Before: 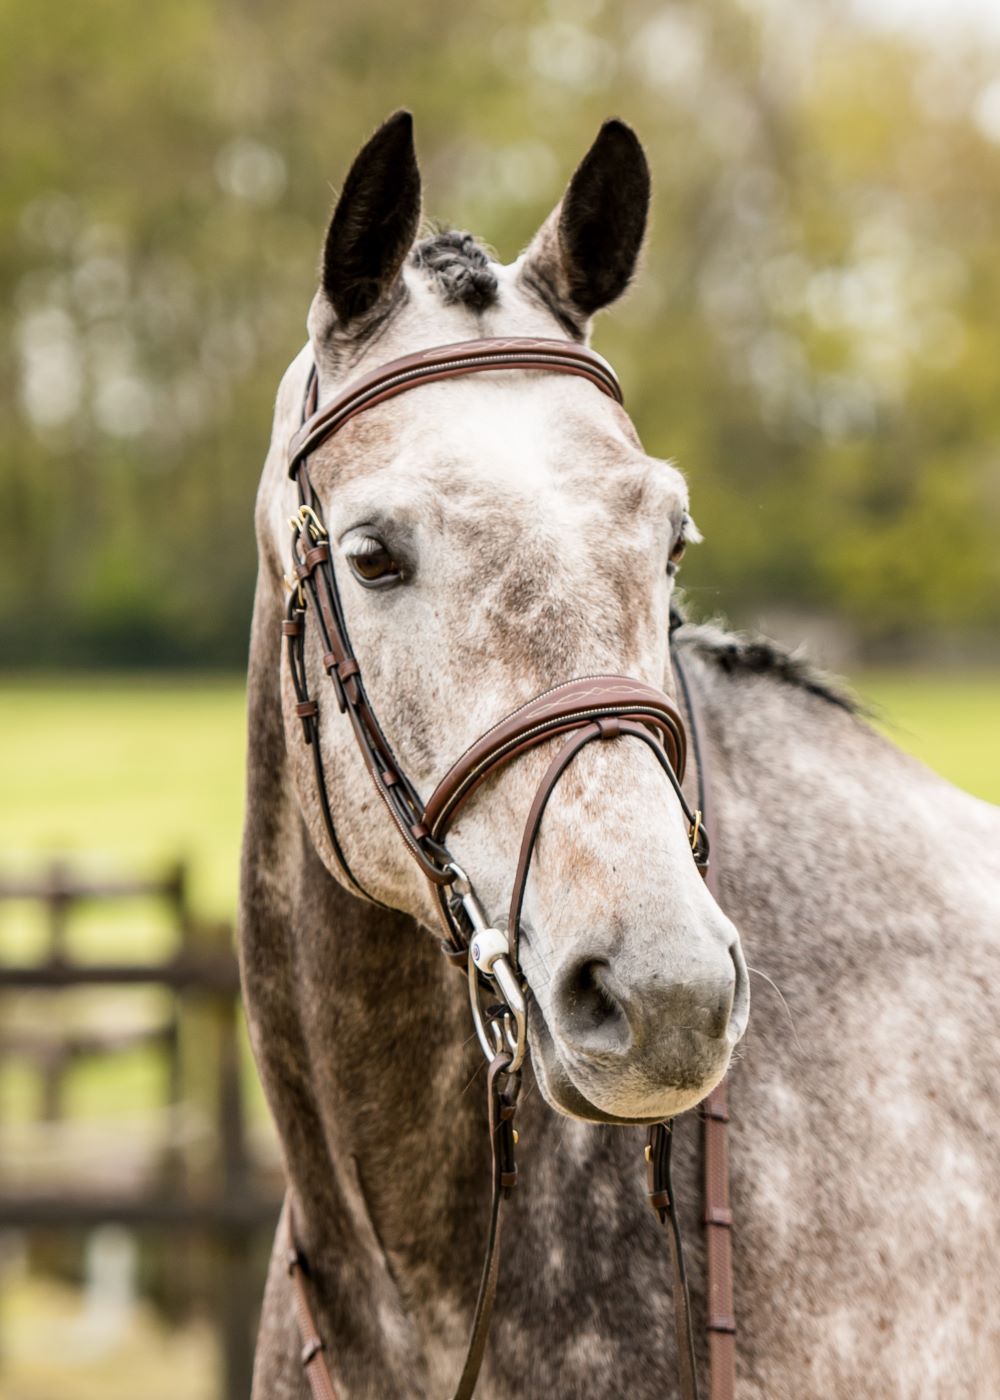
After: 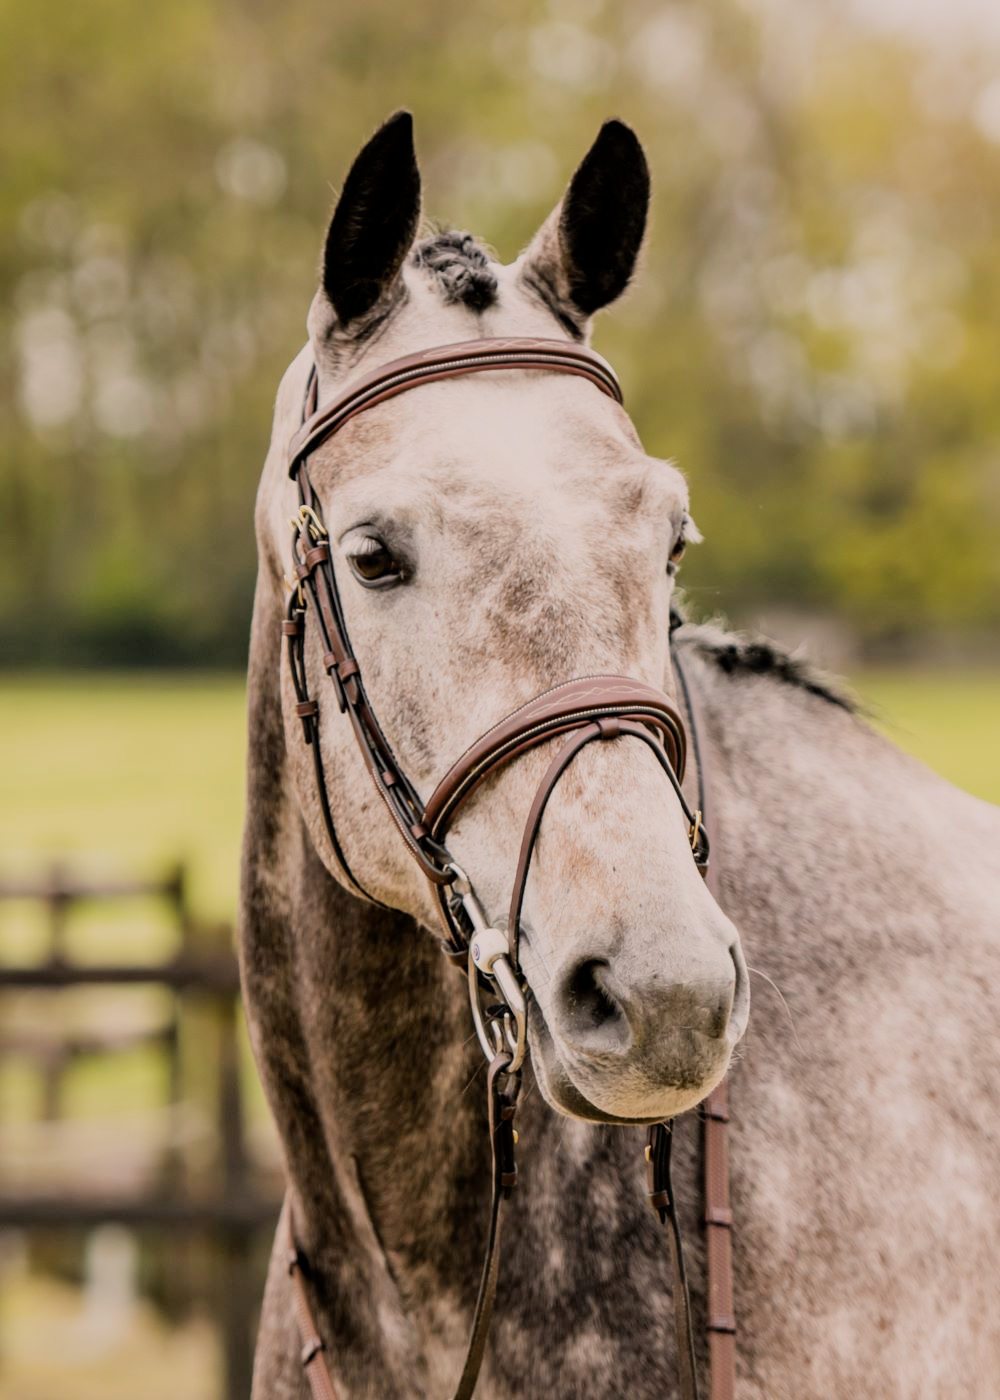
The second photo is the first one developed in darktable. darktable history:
filmic rgb: black relative exposure -7.65 EV, white relative exposure 4.56 EV, threshold 6 EV, hardness 3.61, enable highlight reconstruction true
color correction: highlights a* 5.89, highlights b* 4.74
